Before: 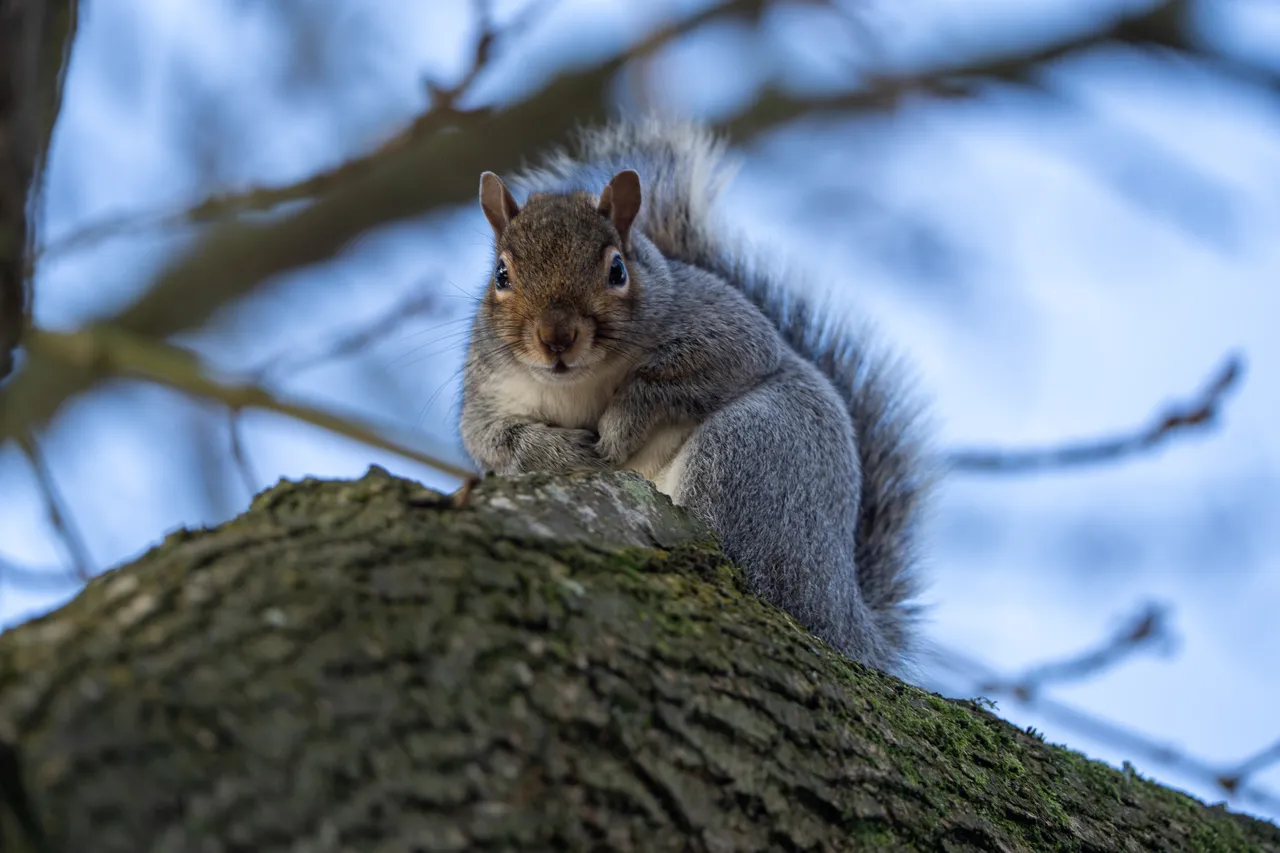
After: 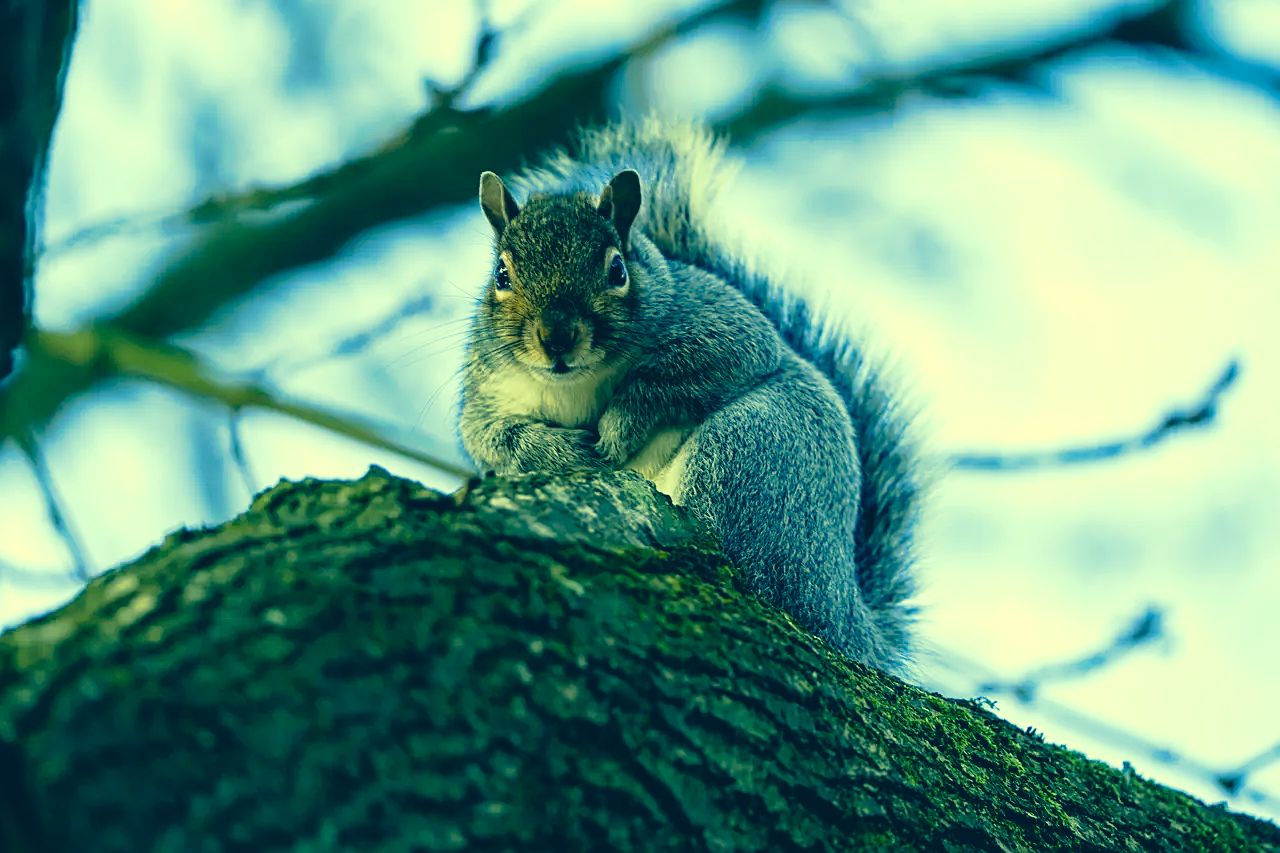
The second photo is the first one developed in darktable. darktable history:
color correction: highlights a* -15.52, highlights b* 39.89, shadows a* -39.53, shadows b* -26.63
sharpen: on, module defaults
tone curve: curves: ch0 [(0, 0) (0.139, 0.081) (0.304, 0.259) (0.502, 0.505) (0.683, 0.676) (0.761, 0.773) (0.858, 0.858) (0.987, 0.945)]; ch1 [(0, 0) (0.172, 0.123) (0.304, 0.288) (0.414, 0.44) (0.472, 0.473) (0.502, 0.508) (0.54, 0.543) (0.583, 0.601) (0.638, 0.654) (0.741, 0.783) (1, 1)]; ch2 [(0, 0) (0.411, 0.424) (0.485, 0.476) (0.502, 0.502) (0.557, 0.54) (0.631, 0.576) (1, 1)], preserve colors none
exposure: exposure 0.129 EV, compensate highlight preservation false
tone equalizer: -8 EV -0.773 EV, -7 EV -0.69 EV, -6 EV -0.609 EV, -5 EV -0.366 EV, -3 EV 0.38 EV, -2 EV 0.6 EV, -1 EV 0.68 EV, +0 EV 0.778 EV
